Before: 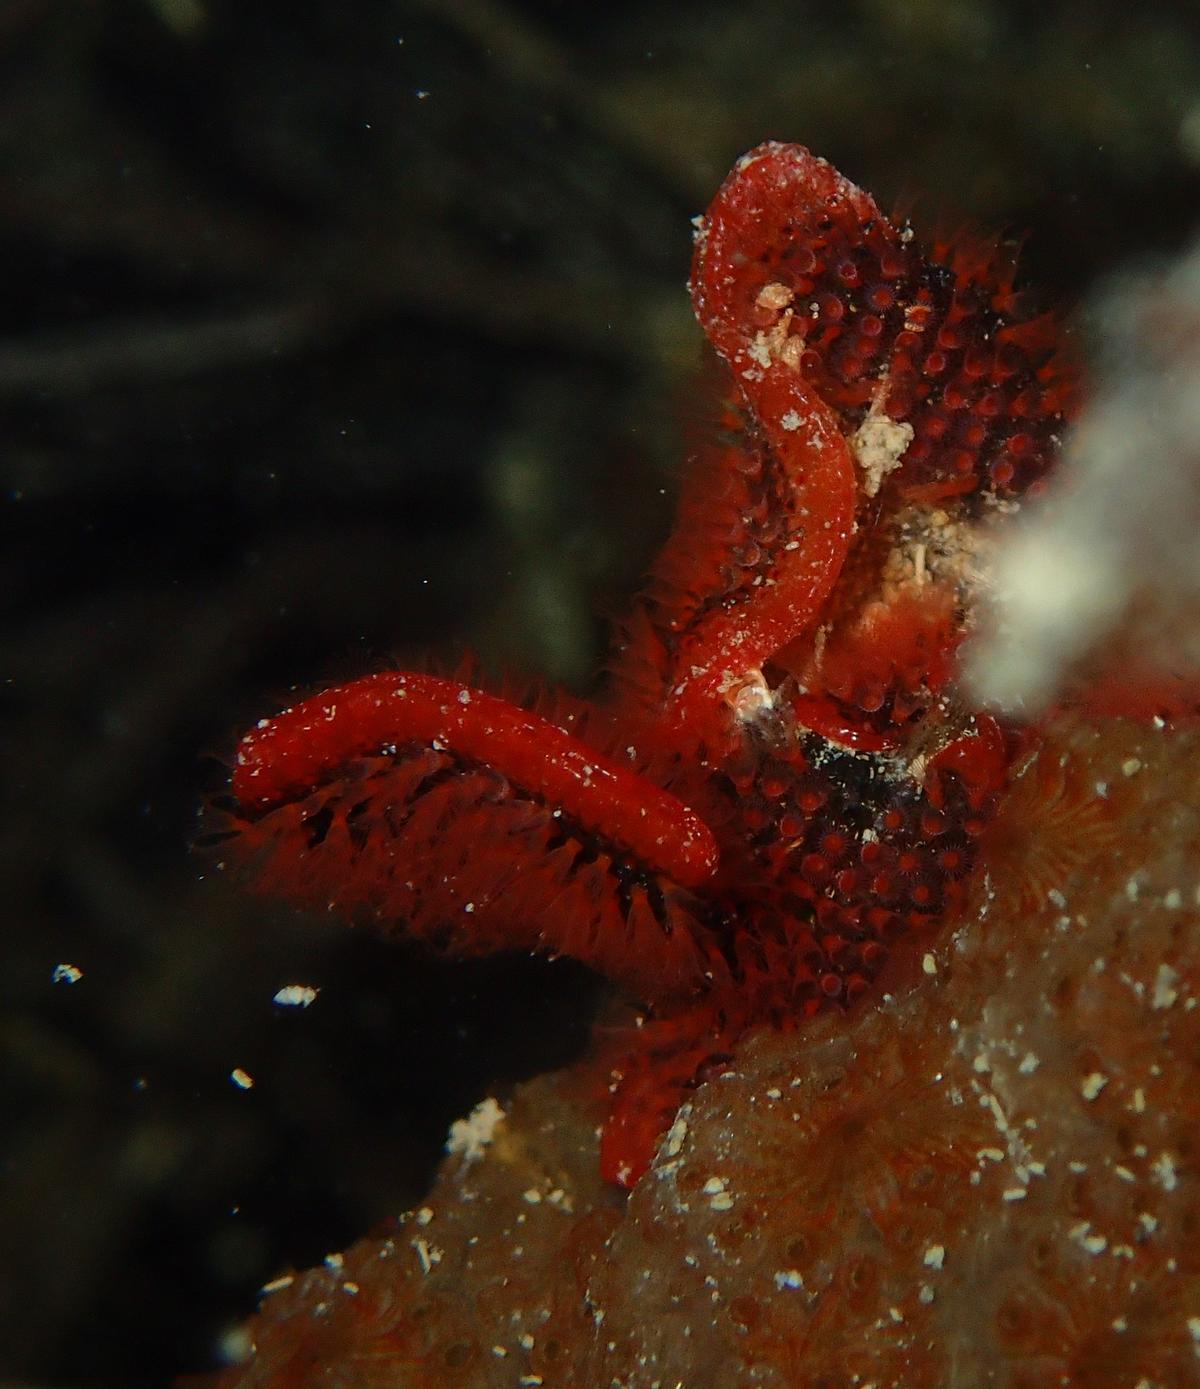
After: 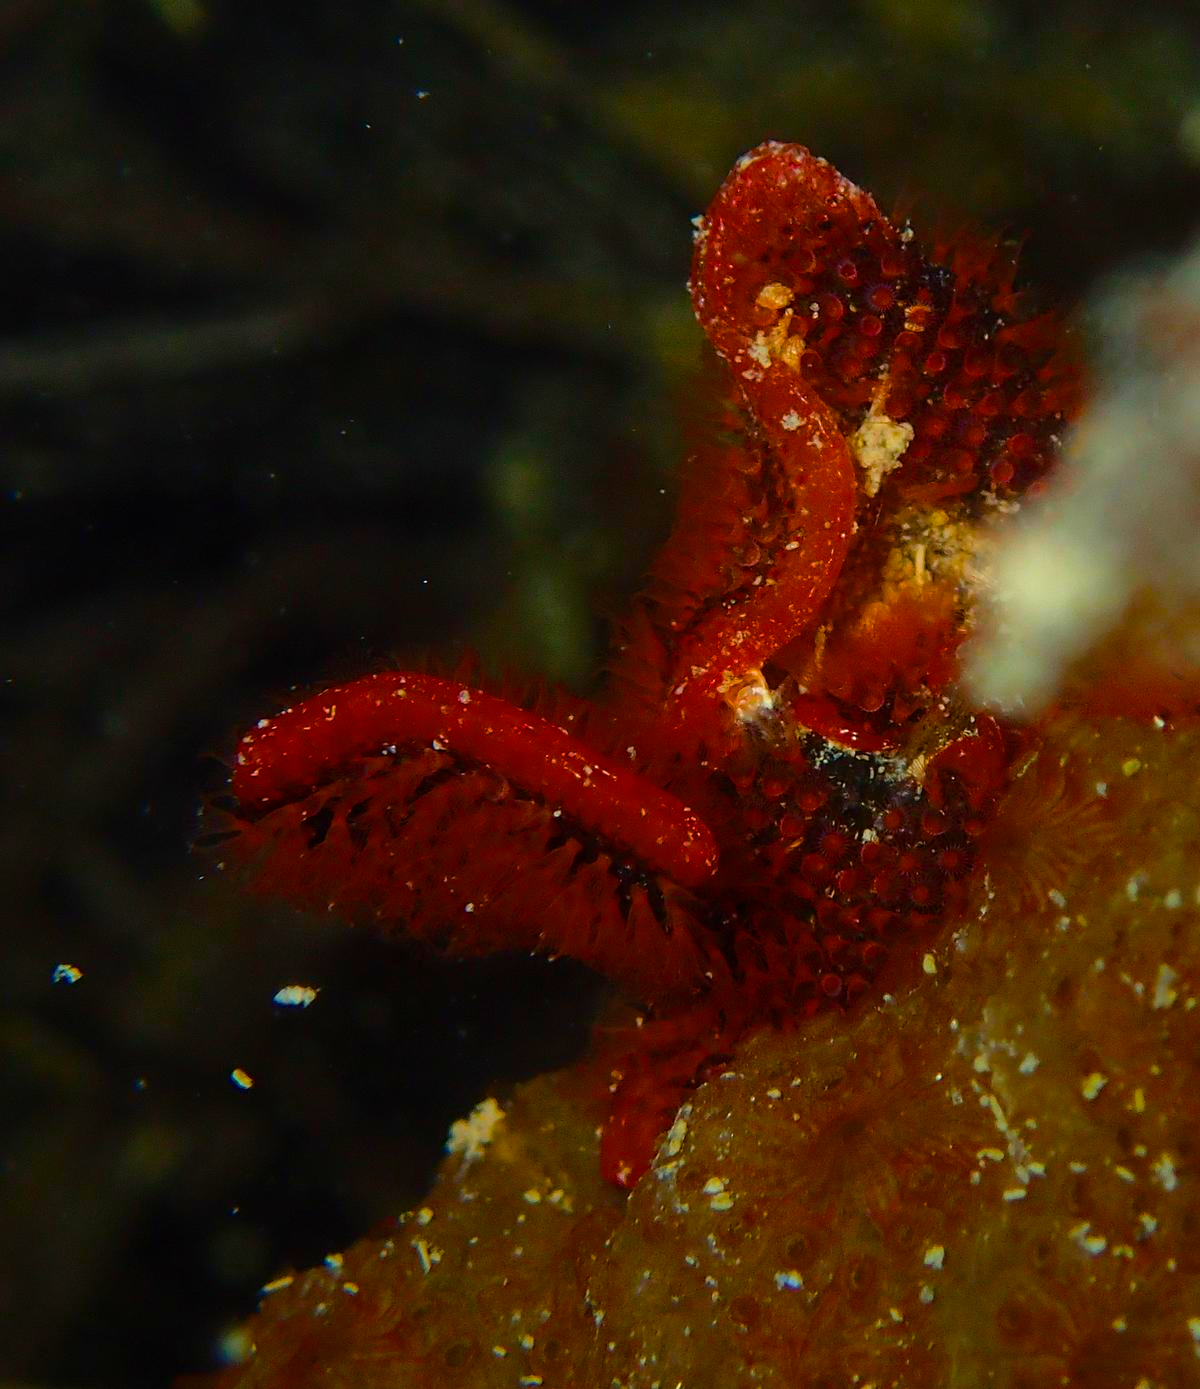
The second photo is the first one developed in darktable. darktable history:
color balance rgb: perceptual saturation grading › global saturation 30.666%, global vibrance 45.09%
